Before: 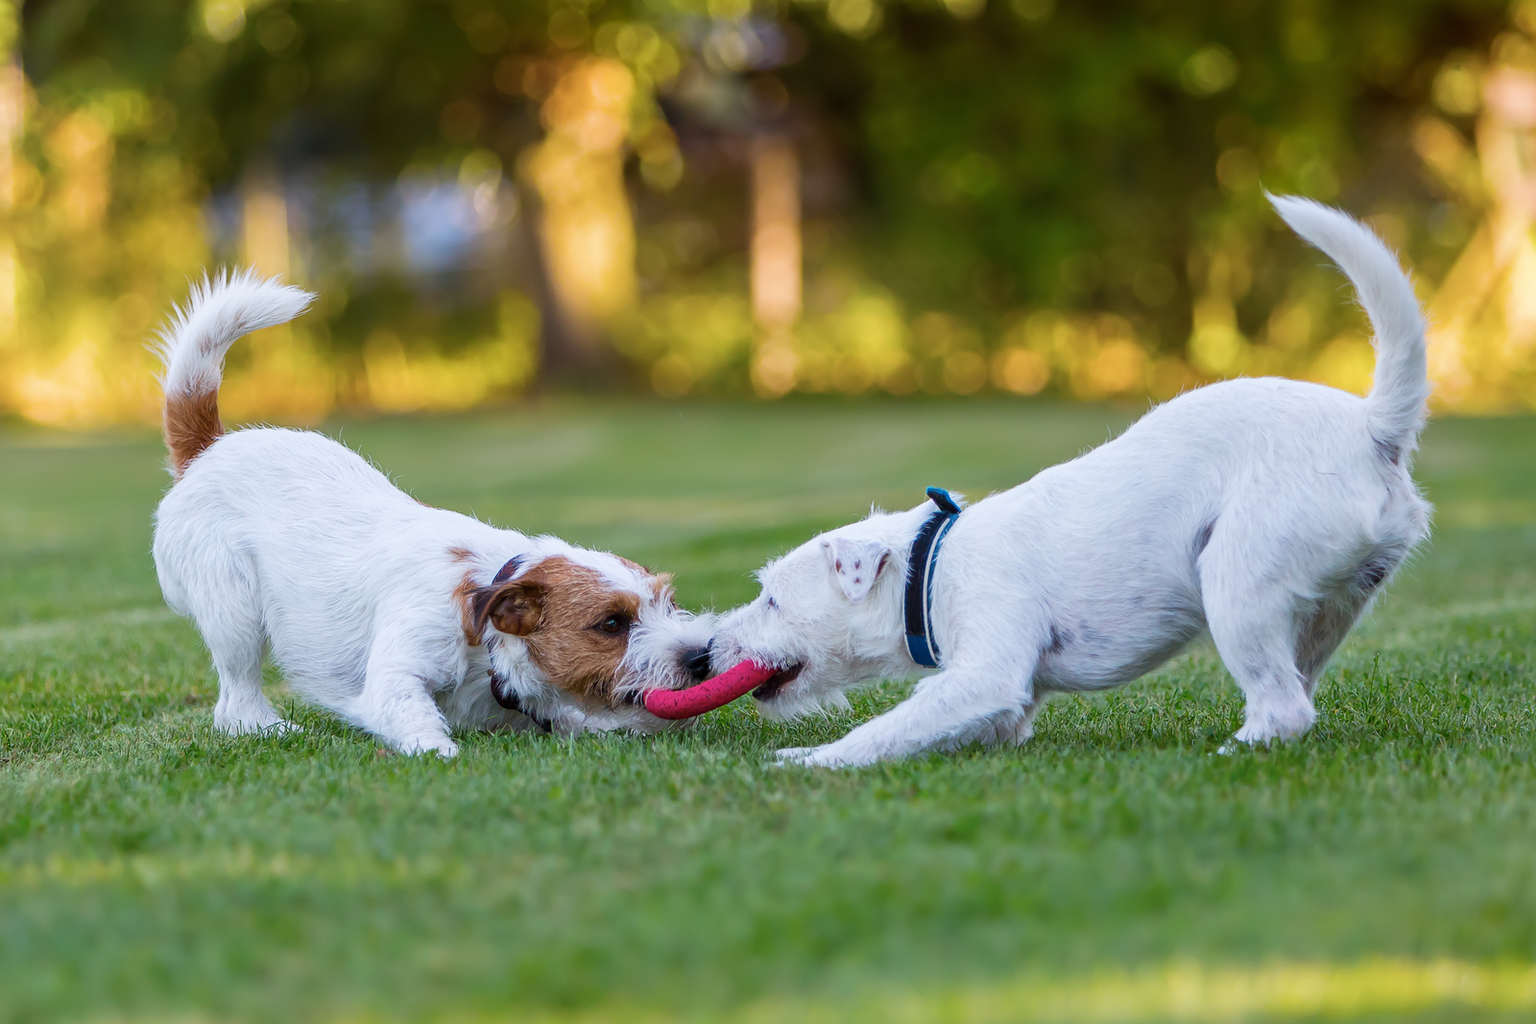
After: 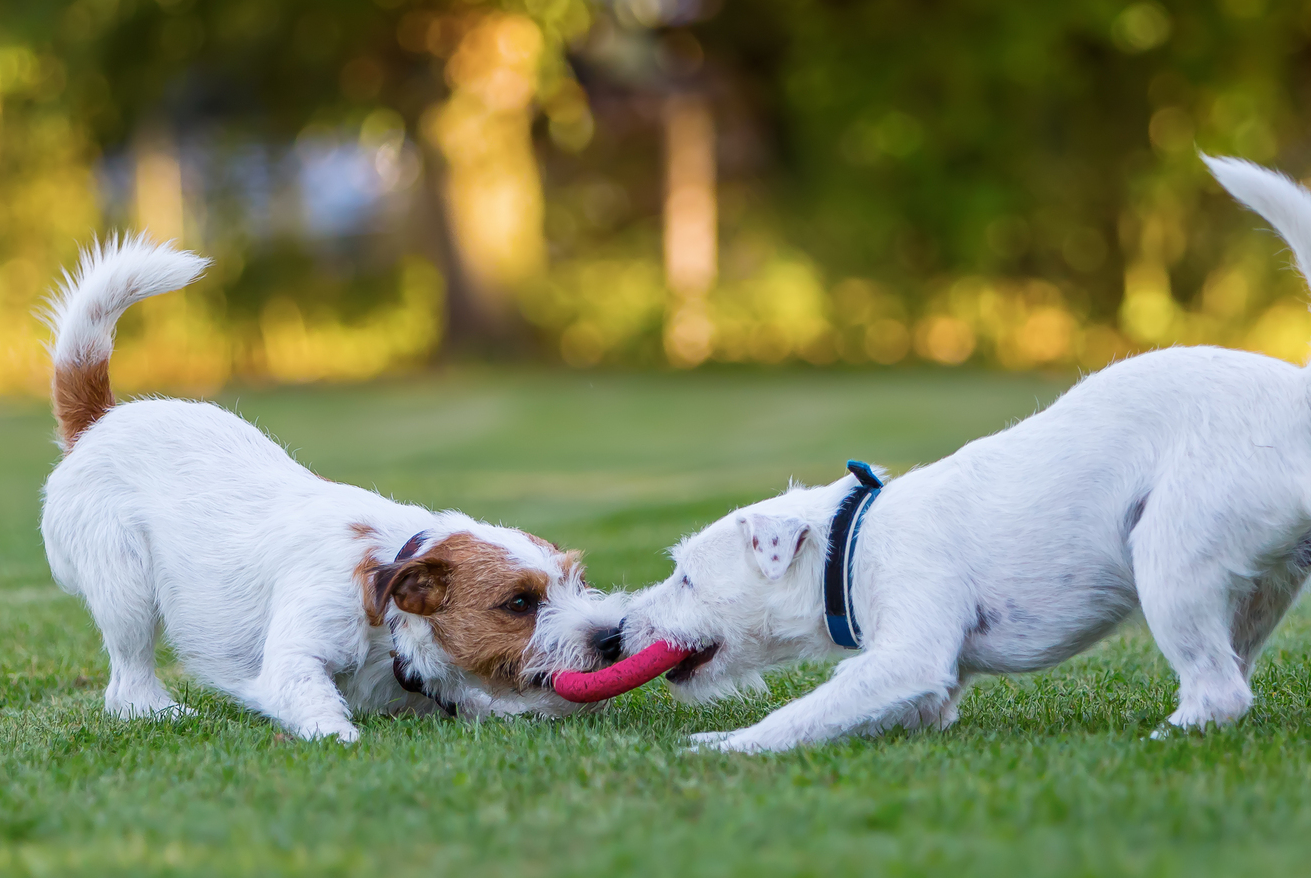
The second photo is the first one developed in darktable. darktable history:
exposure: exposure 0.019 EV, compensate highlight preservation false
crop and rotate: left 7.464%, top 4.419%, right 10.582%, bottom 13.274%
